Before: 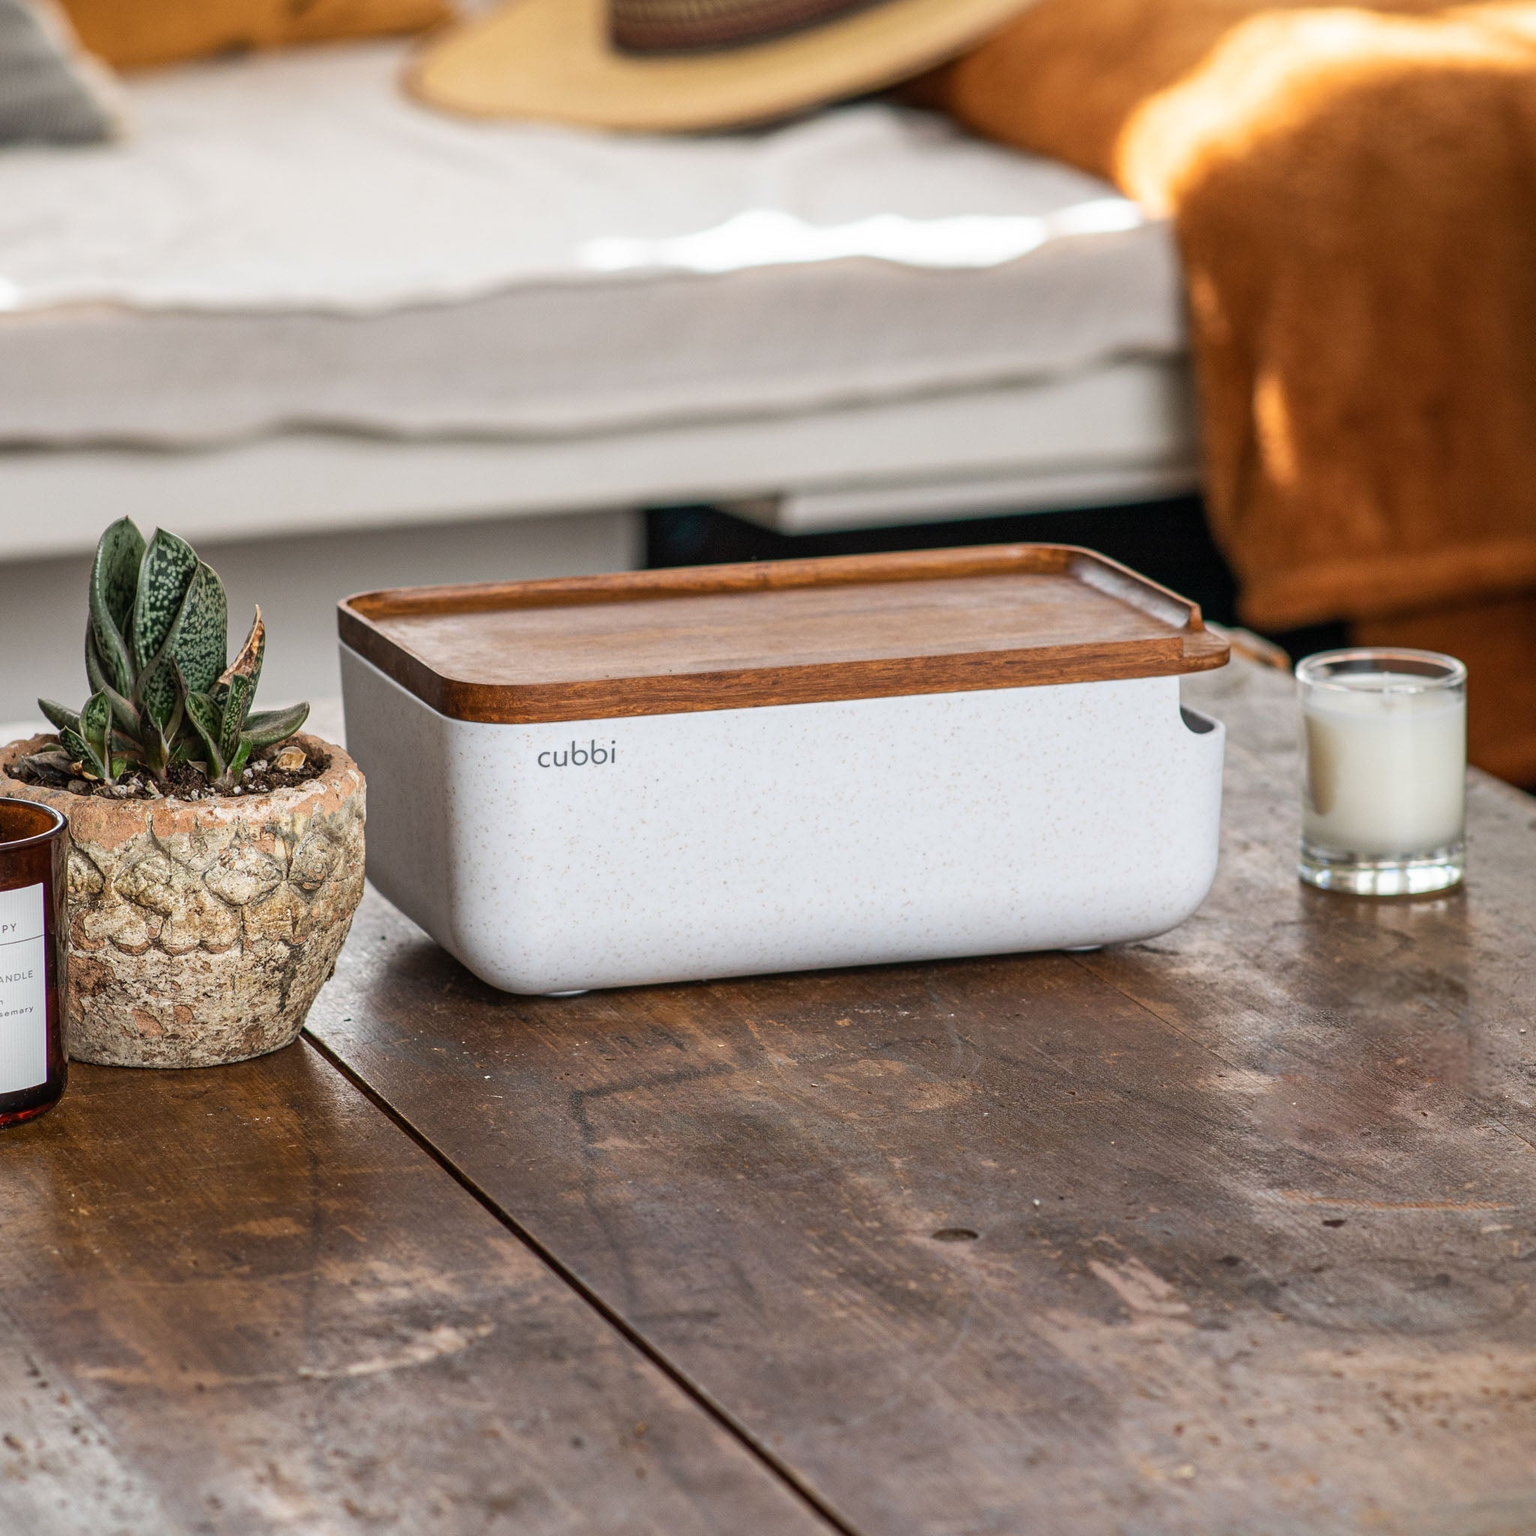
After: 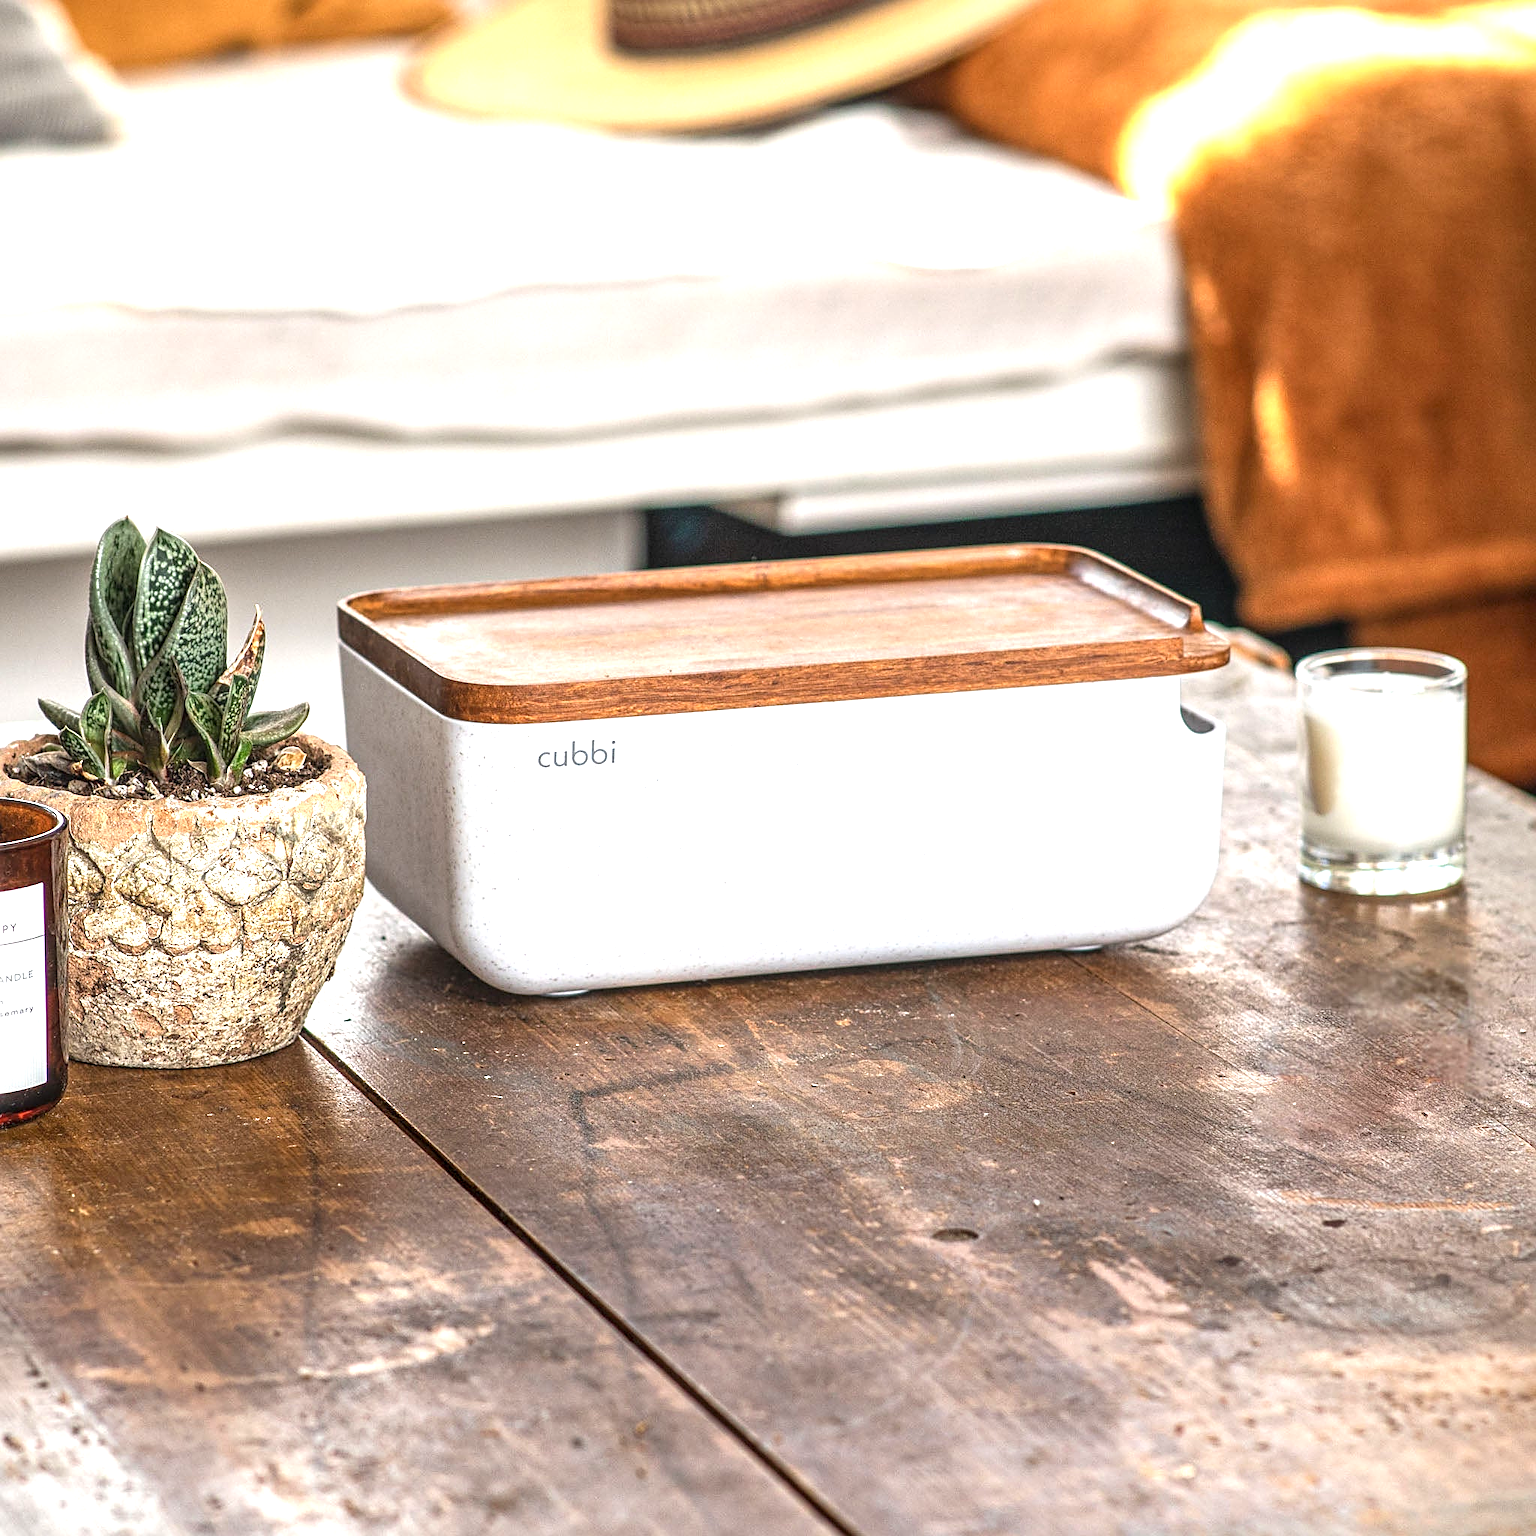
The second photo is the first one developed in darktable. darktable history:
sharpen: on, module defaults
local contrast: on, module defaults
exposure: black level correction 0, exposure 1.095 EV, compensate highlight preservation false
